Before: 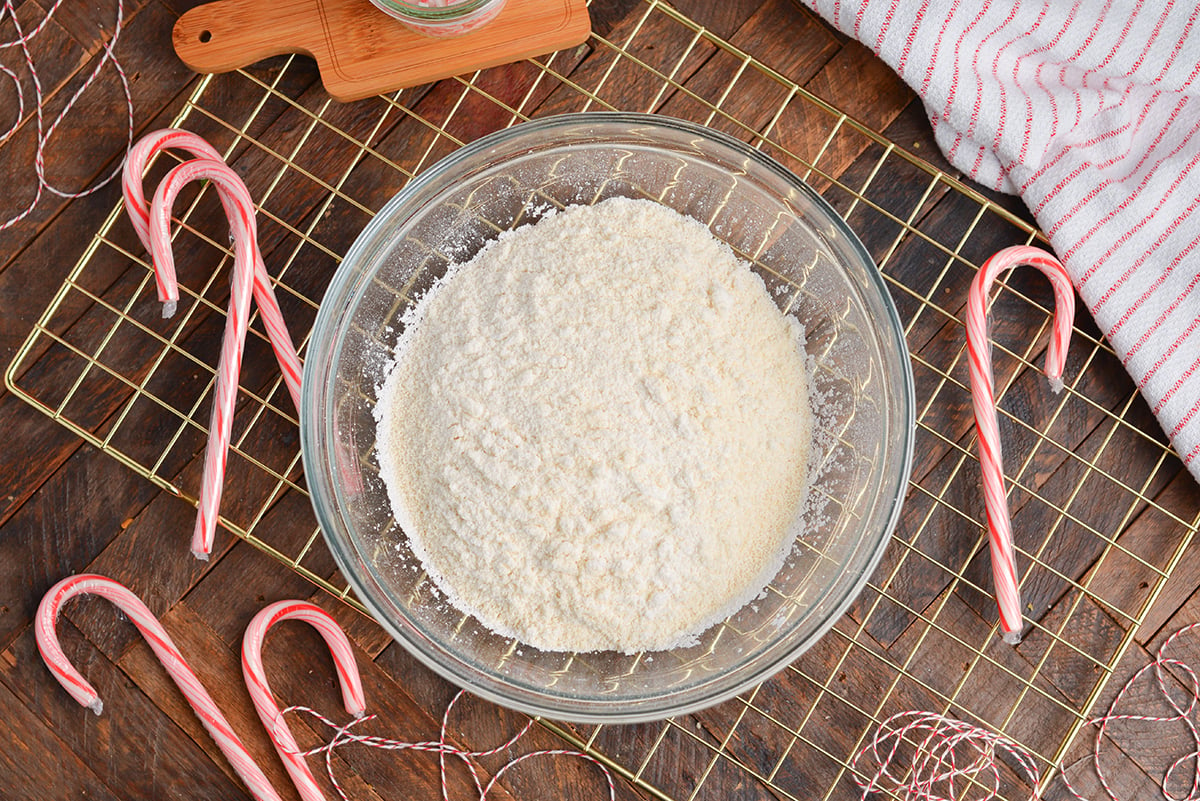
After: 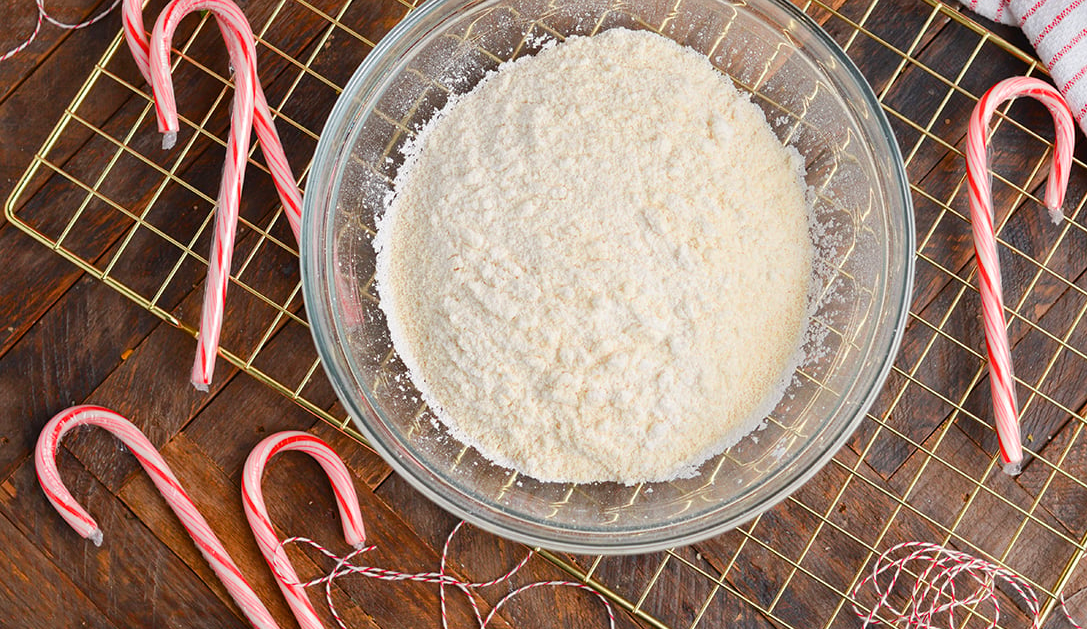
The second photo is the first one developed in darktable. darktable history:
crop: top 21.139%, right 9.349%, bottom 0.299%
contrast brightness saturation: saturation -0.063
color balance rgb: linear chroma grading › shadows -3.16%, linear chroma grading › highlights -4.544%, perceptual saturation grading › global saturation 29.771%
